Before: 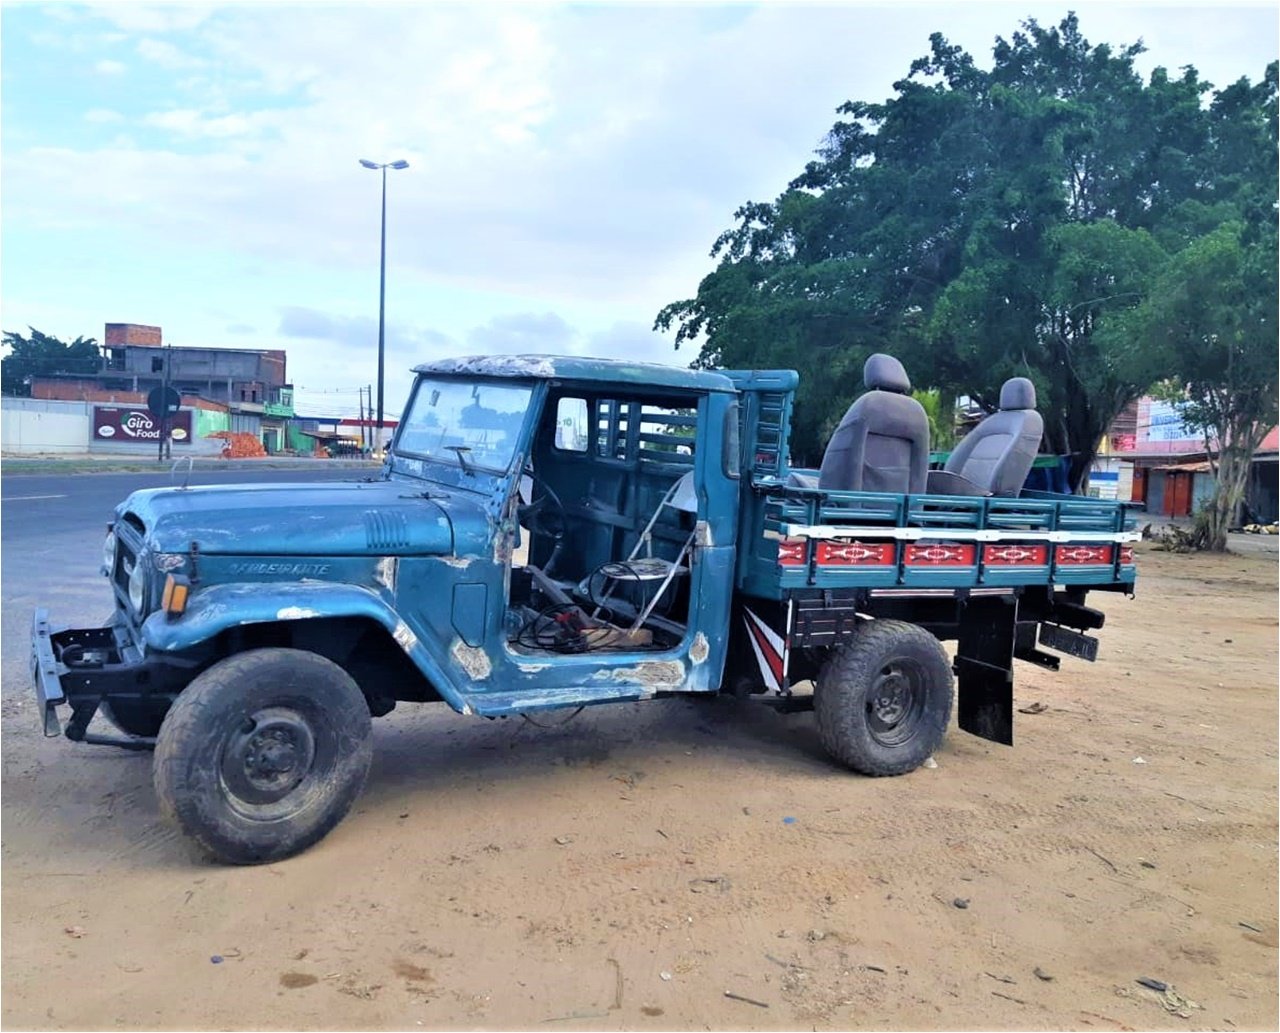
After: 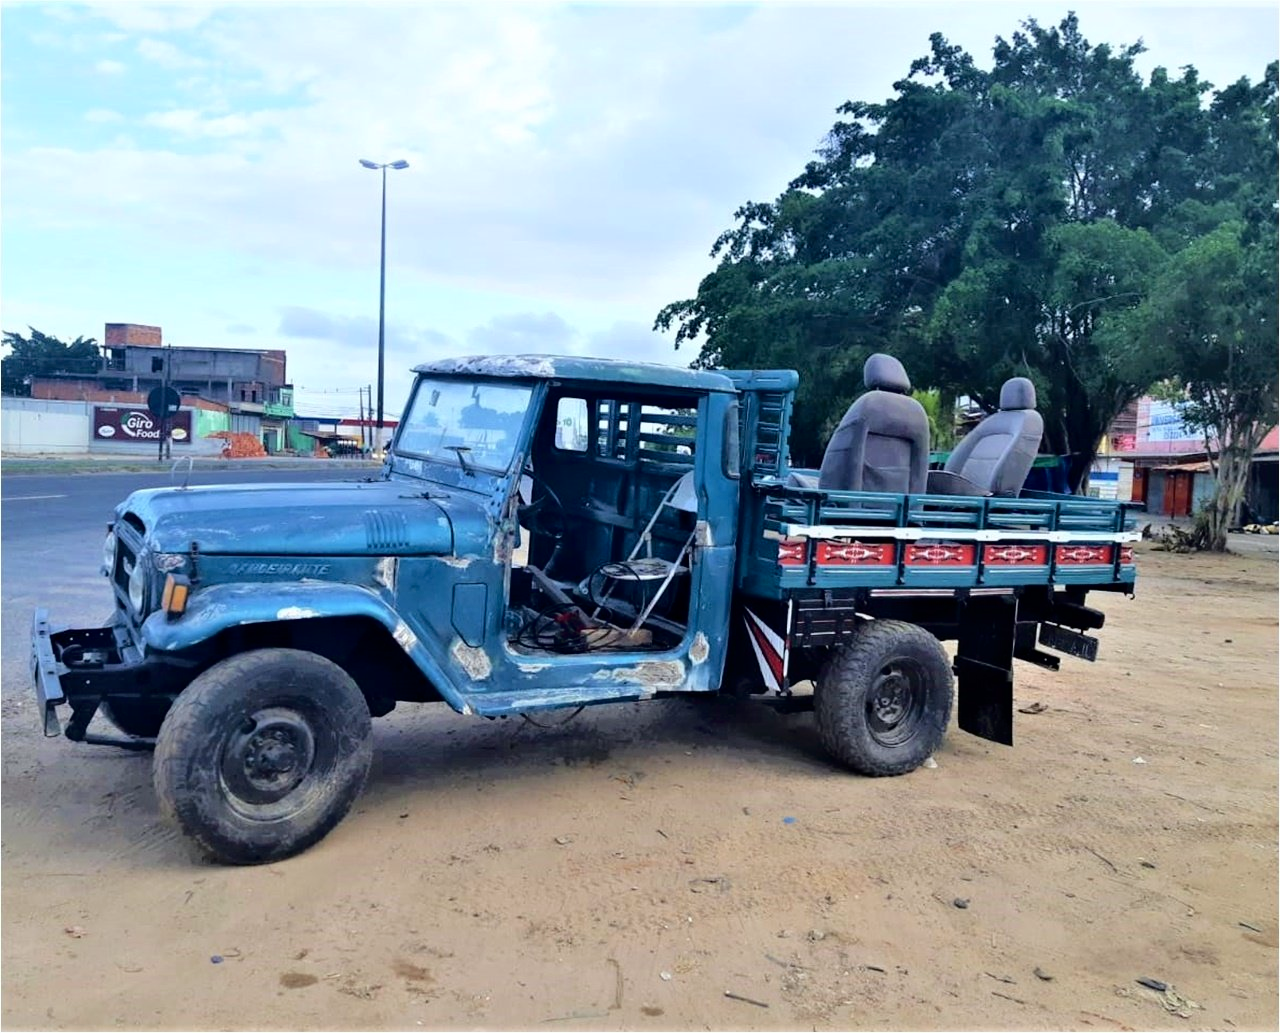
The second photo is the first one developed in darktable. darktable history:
white balance: red 0.986, blue 1.01
fill light: exposure -2 EV, width 8.6
